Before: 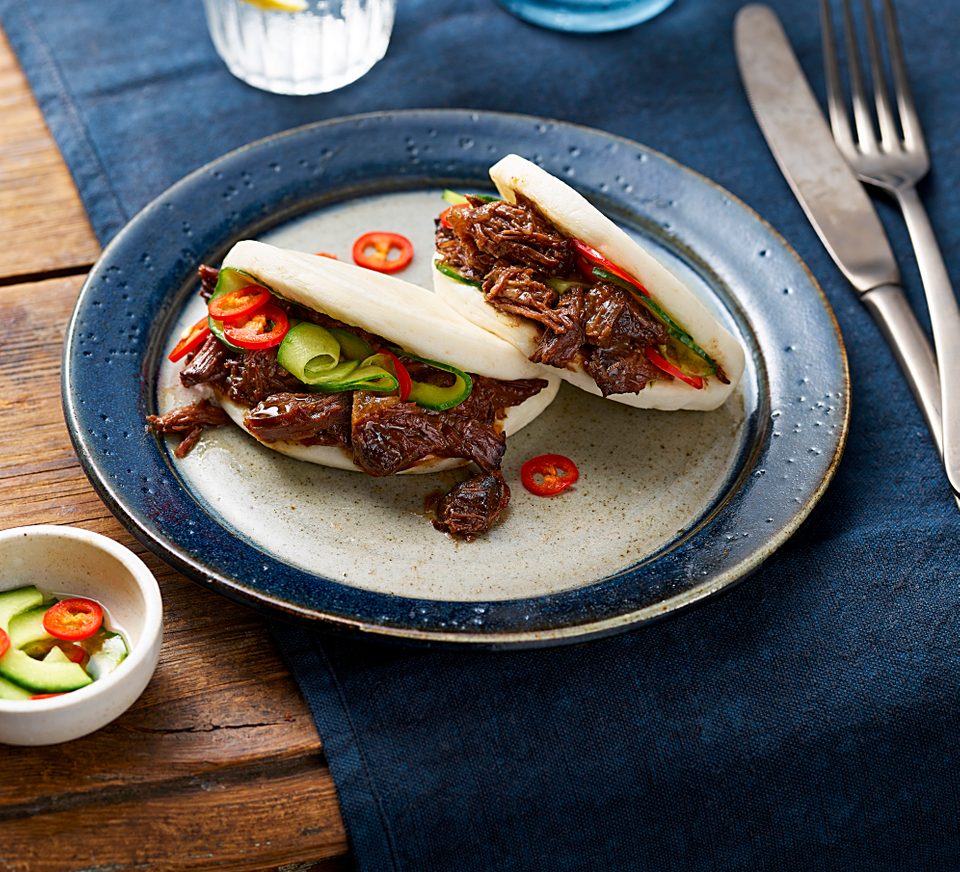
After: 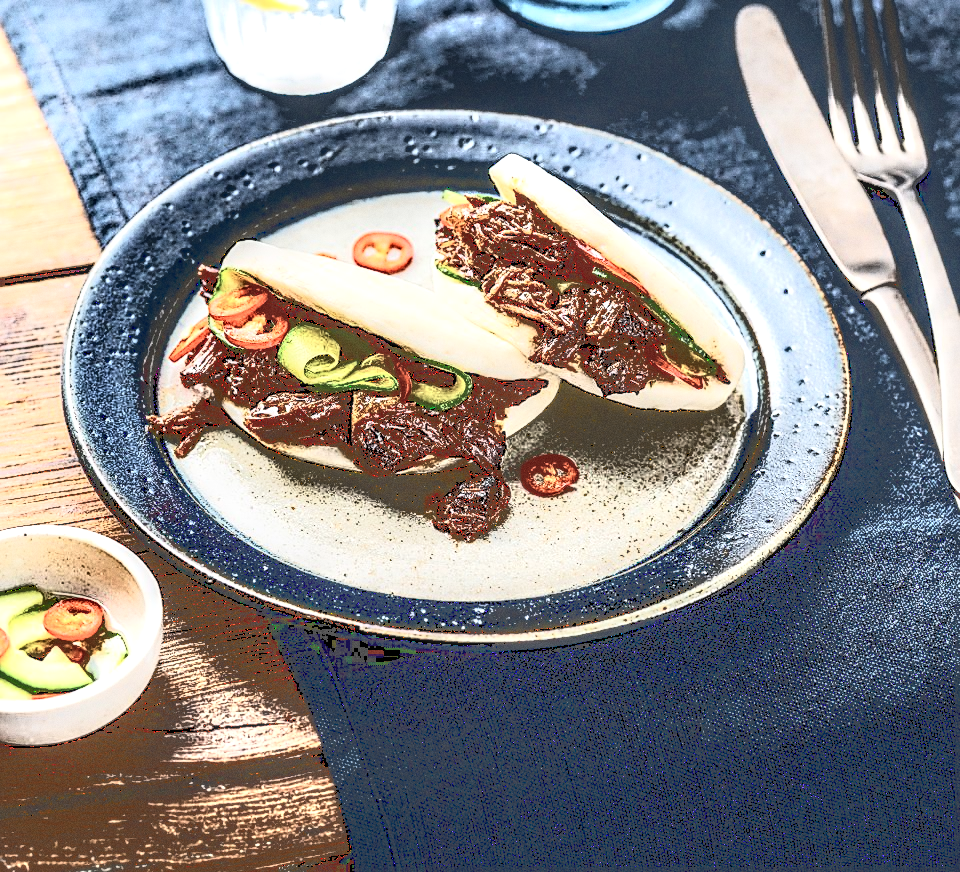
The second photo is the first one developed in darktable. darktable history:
local contrast: highlights 0%, shadows 0%, detail 182%
grain: coarseness 0.09 ISO
contrast brightness saturation: contrast 0.43, brightness 0.56, saturation -0.19
sharpen: on, module defaults
base curve: curves: ch0 [(0.065, 0.026) (0.236, 0.358) (0.53, 0.546) (0.777, 0.841) (0.924, 0.992)], preserve colors average RGB
